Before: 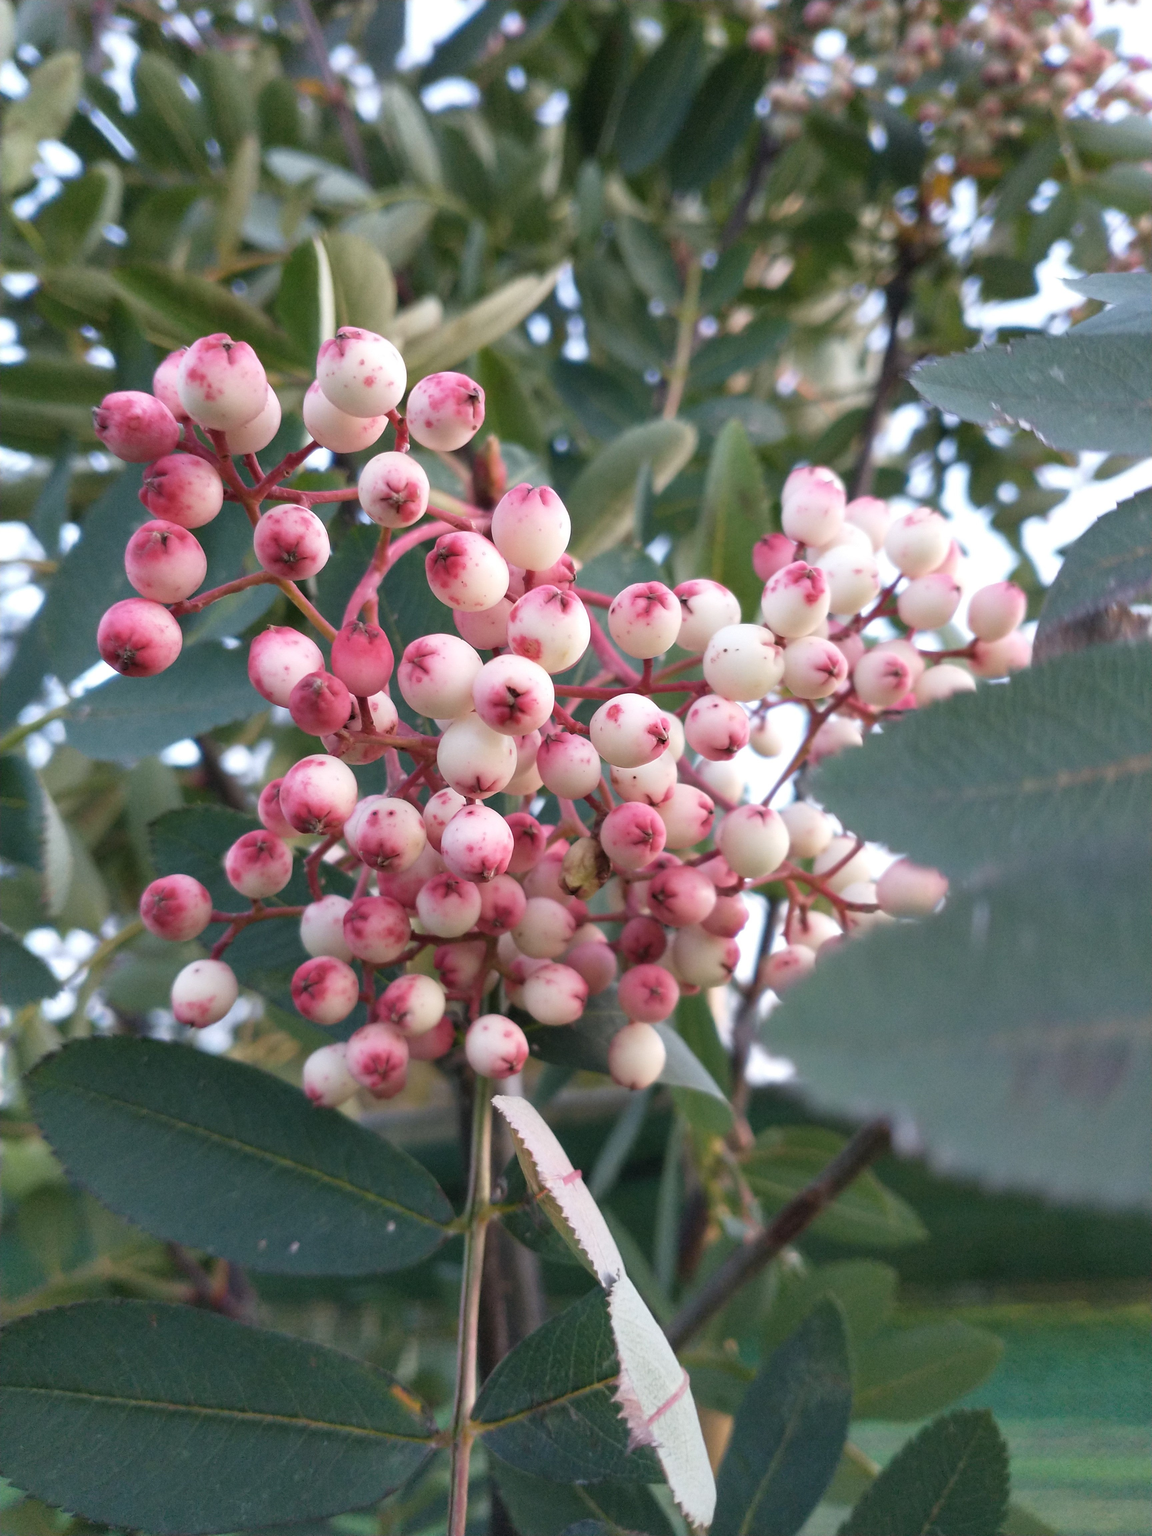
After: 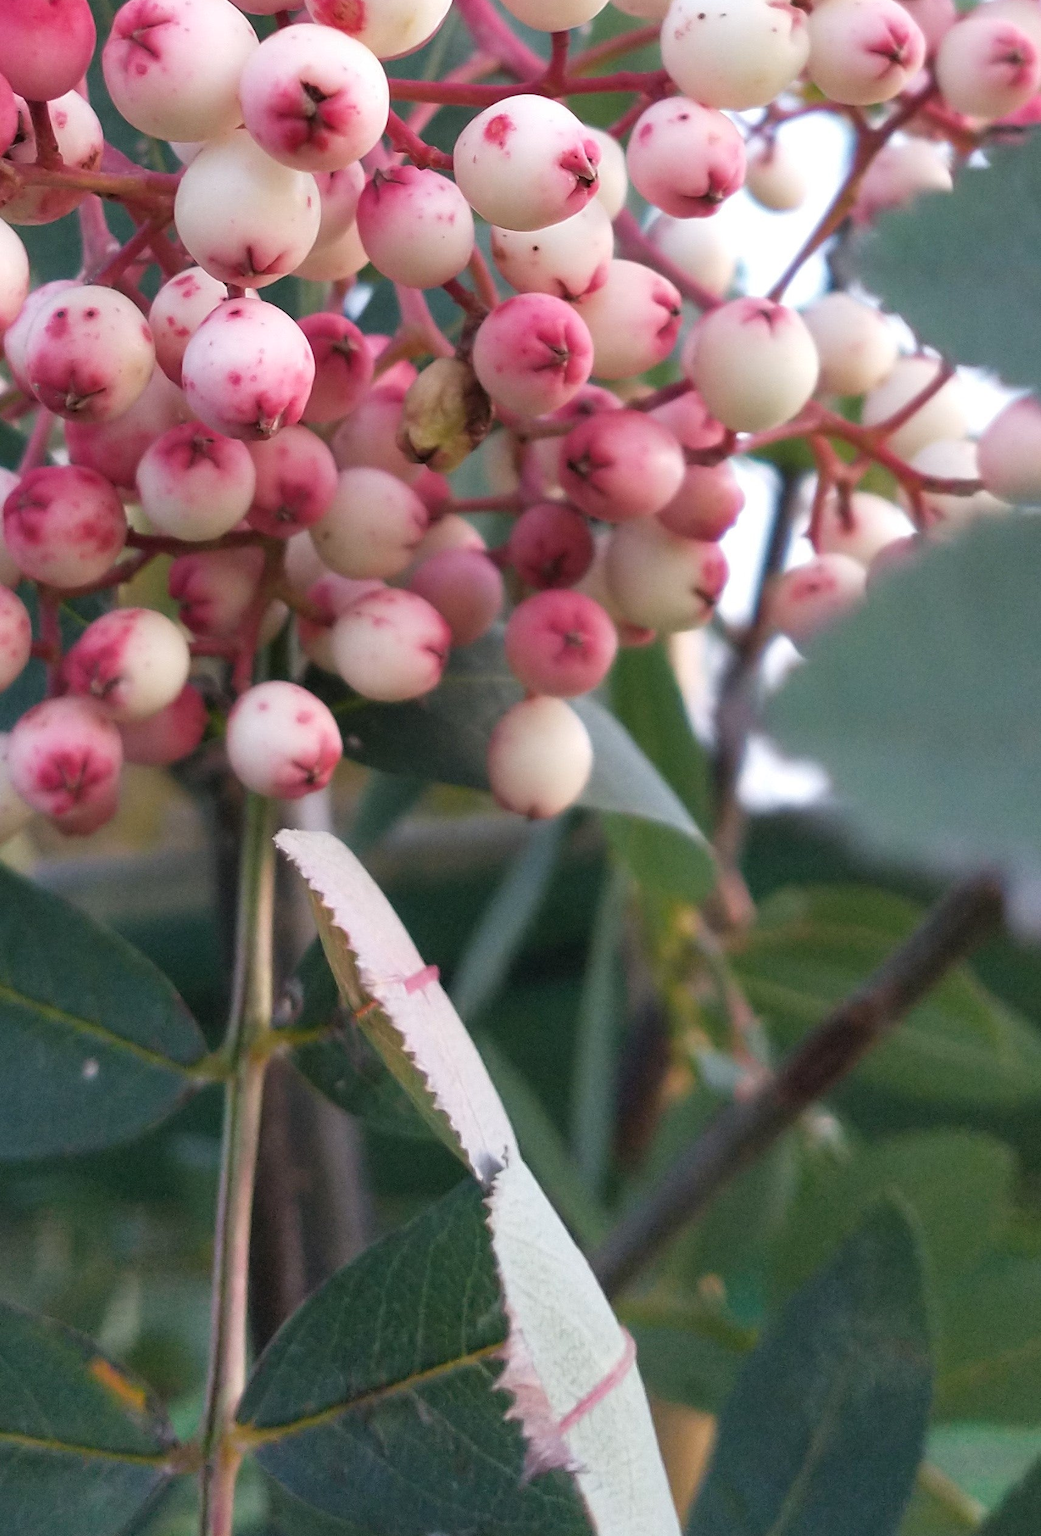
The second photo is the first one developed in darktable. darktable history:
crop: left 29.672%, top 41.786%, right 20.851%, bottom 3.487%
color balance rgb: shadows fall-off 101%, linear chroma grading › mid-tones 7.63%, perceptual saturation grading › mid-tones 11.68%, mask middle-gray fulcrum 22.45%, global vibrance 10.11%, saturation formula JzAzBz (2021)
